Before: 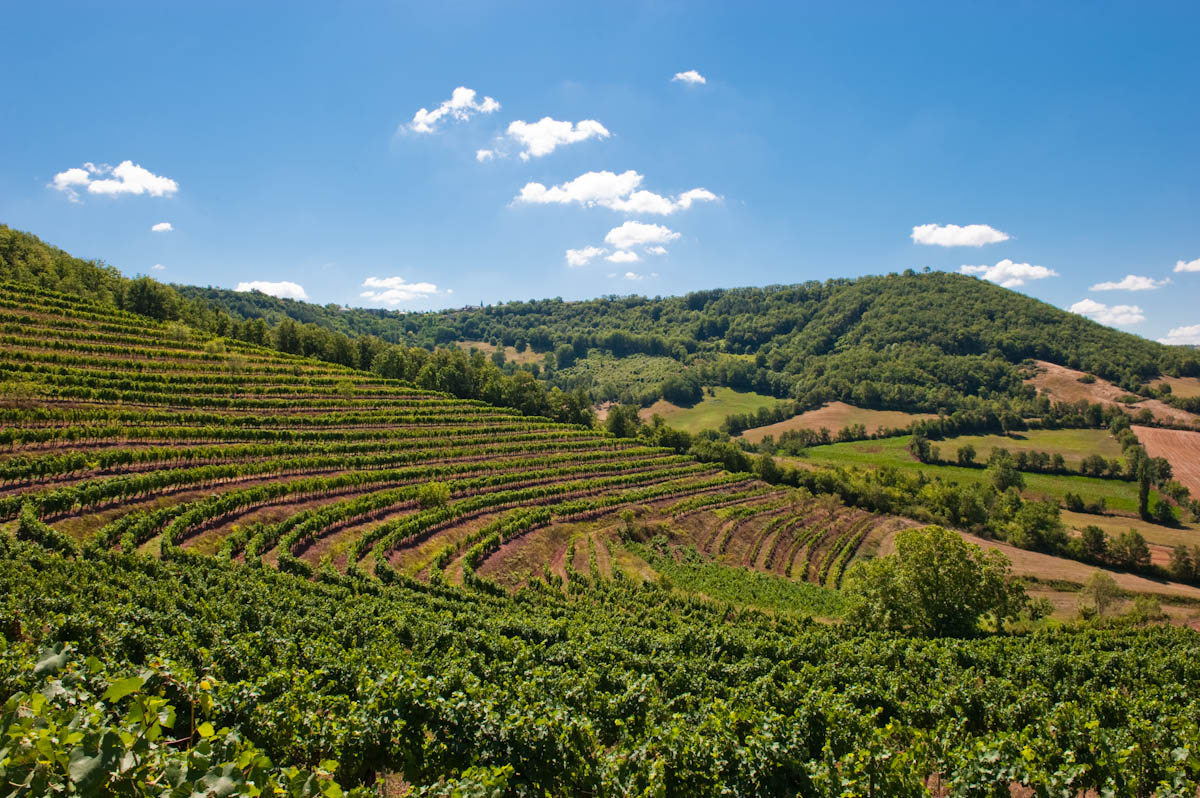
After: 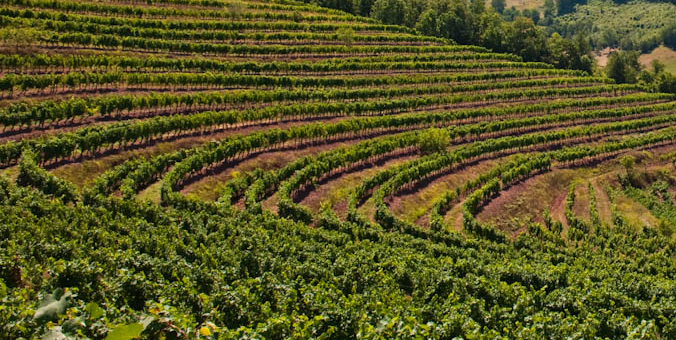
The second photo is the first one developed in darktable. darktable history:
crop: top 44.483%, right 43.593%, bottom 12.892%
exposure: exposure 0.014 EV, compensate highlight preservation false
white balance: red 1.009, blue 0.985
